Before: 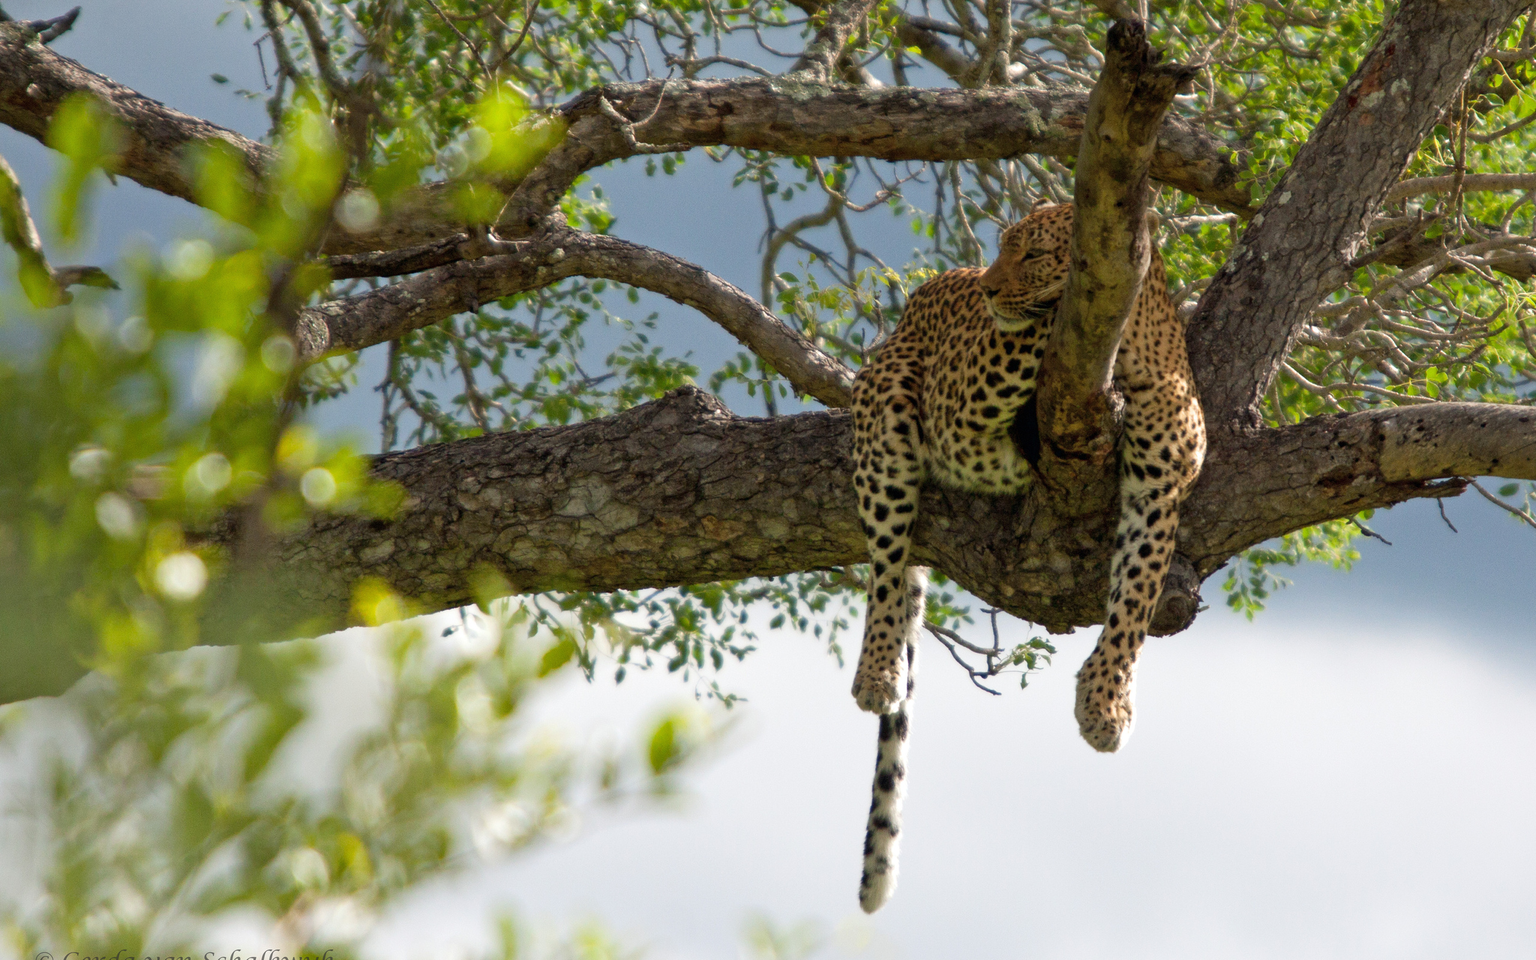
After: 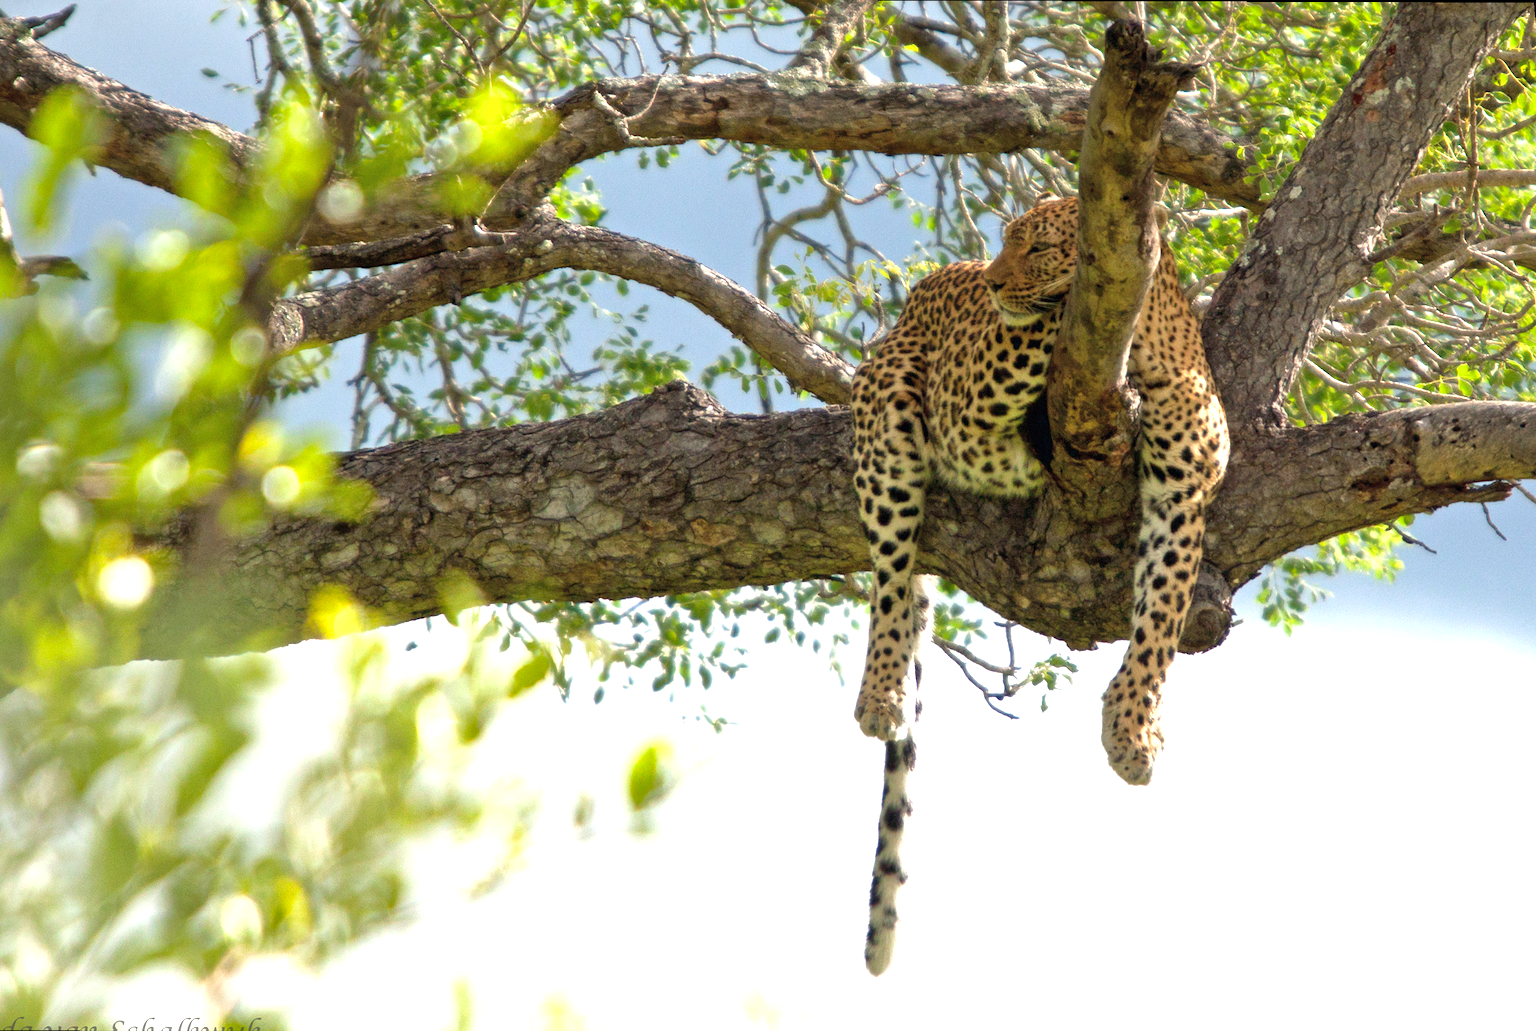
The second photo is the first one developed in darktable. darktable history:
shadows and highlights: shadows 25, highlights -25
rotate and perspective: rotation 0.215°, lens shift (vertical) -0.139, crop left 0.069, crop right 0.939, crop top 0.002, crop bottom 0.996
exposure: exposure 1 EV, compensate highlight preservation false
